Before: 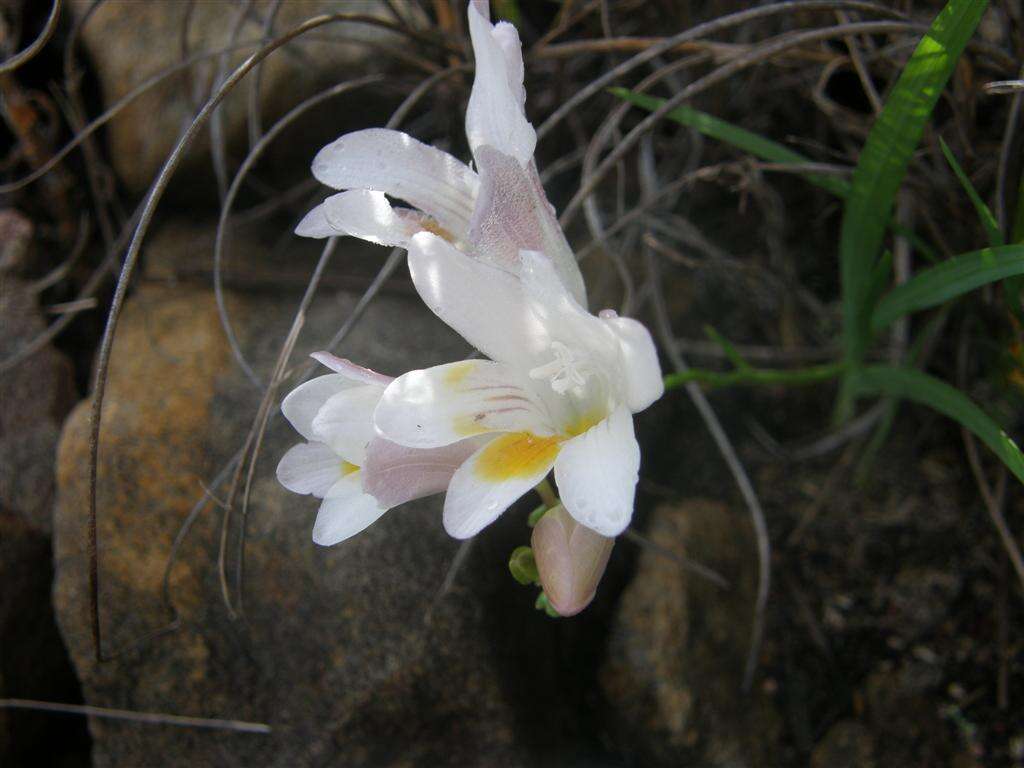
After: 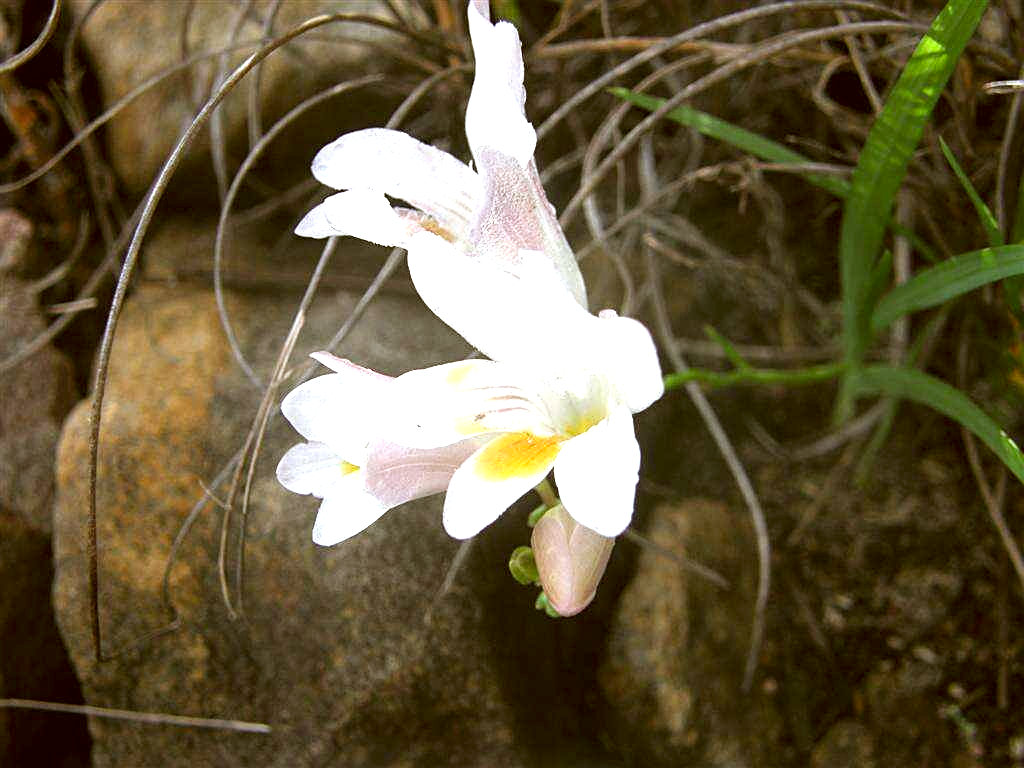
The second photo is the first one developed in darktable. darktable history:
local contrast: highlights 106%, shadows 101%, detail 120%, midtone range 0.2
exposure: black level correction 0, exposure 1.2 EV, compensate highlight preservation false
color correction: highlights a* -0.348, highlights b* 0.171, shadows a* 4.34, shadows b* 20.56
sharpen: on, module defaults
